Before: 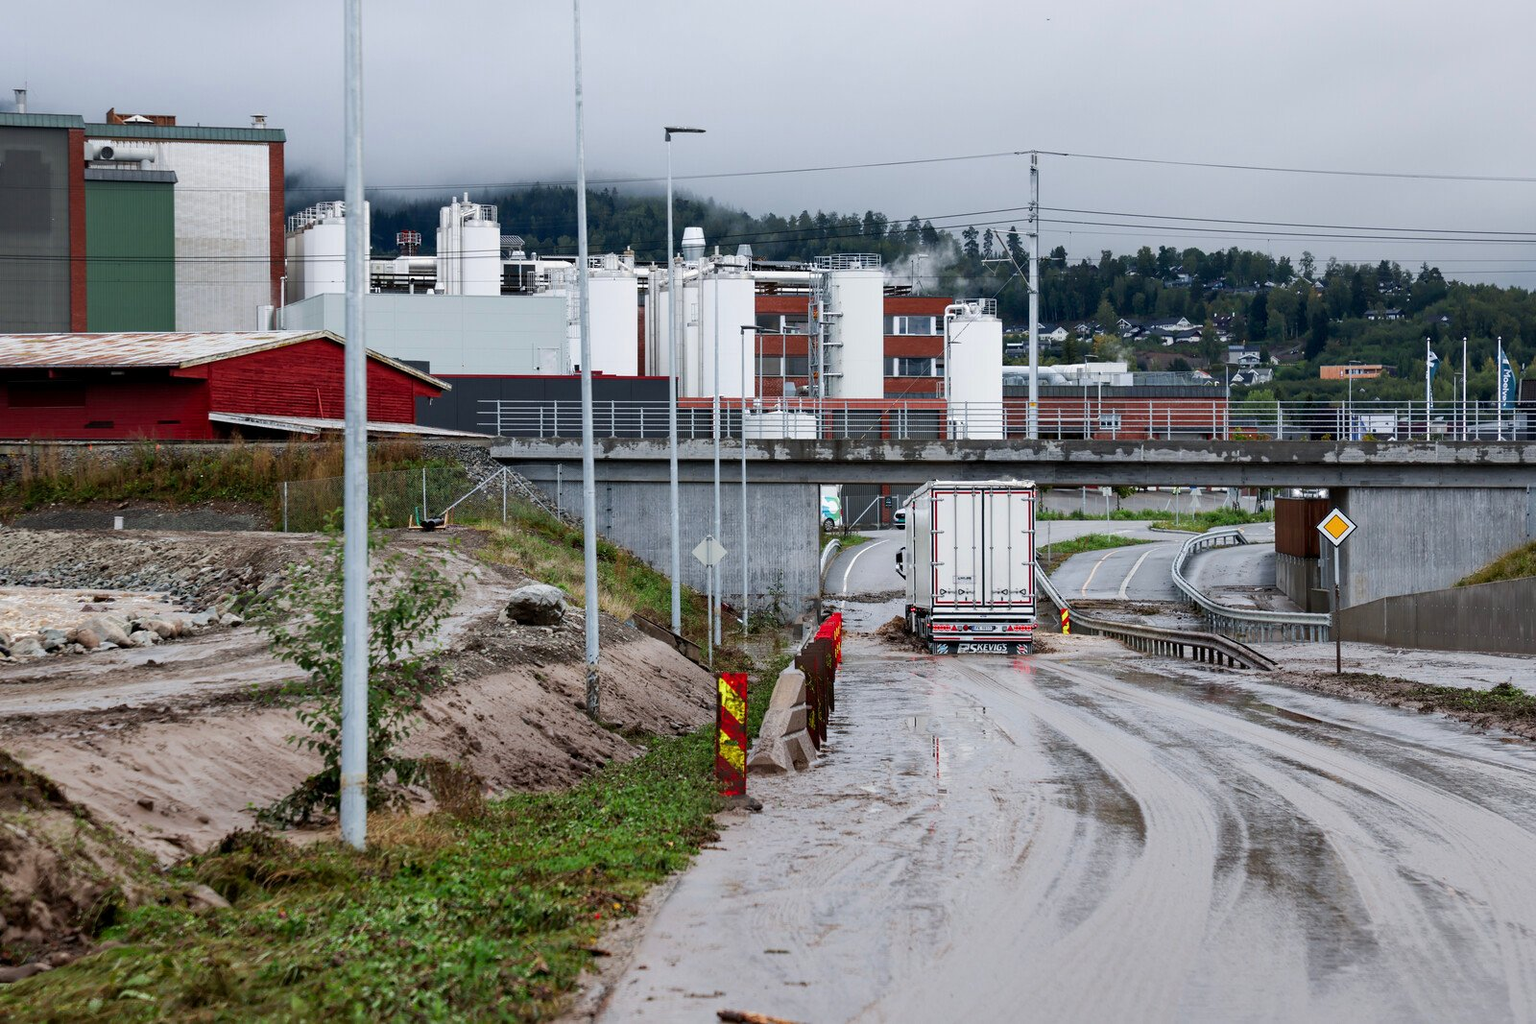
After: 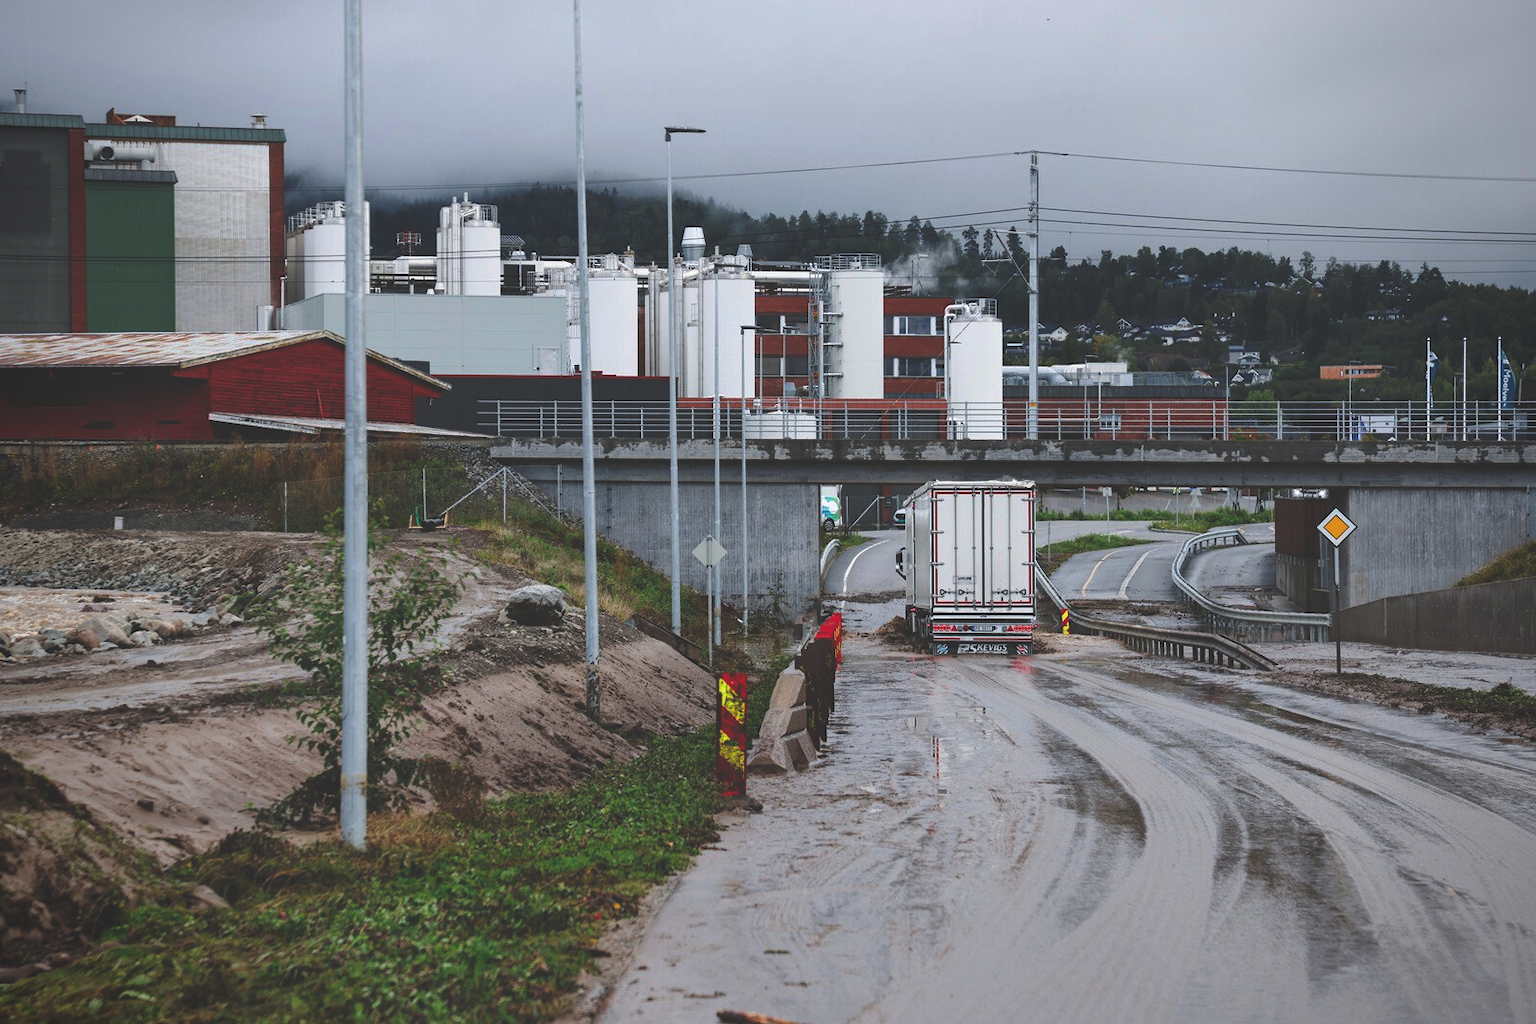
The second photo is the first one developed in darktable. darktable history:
rgb curve: curves: ch0 [(0, 0.186) (0.314, 0.284) (0.775, 0.708) (1, 1)], compensate middle gray true, preserve colors none
vignetting: saturation 0, unbound false
